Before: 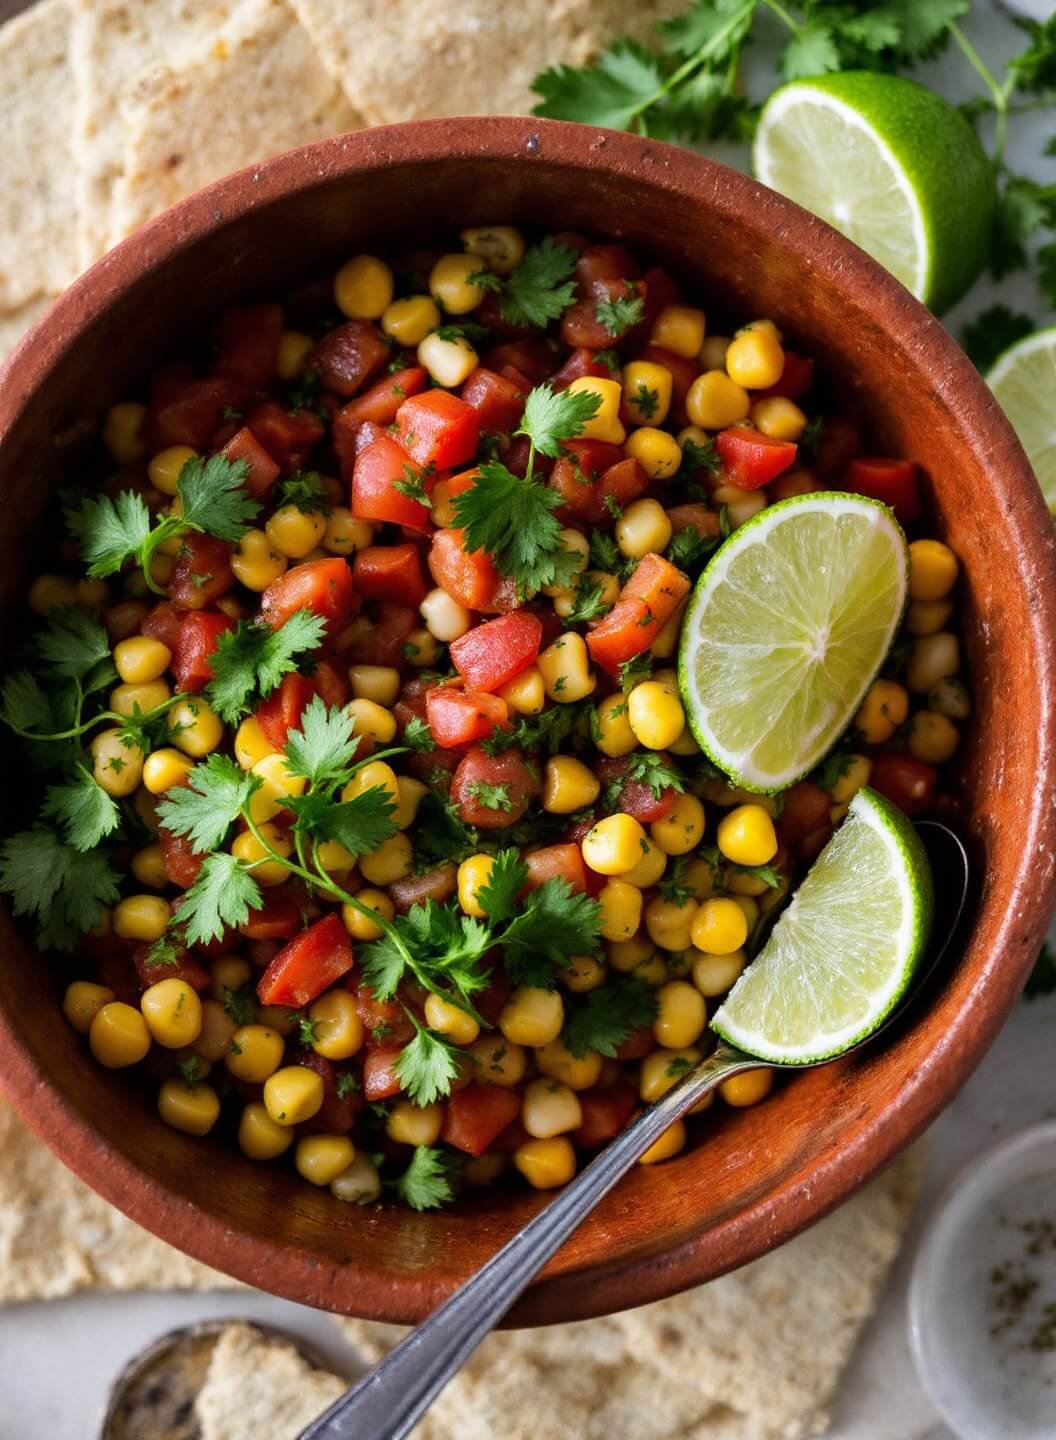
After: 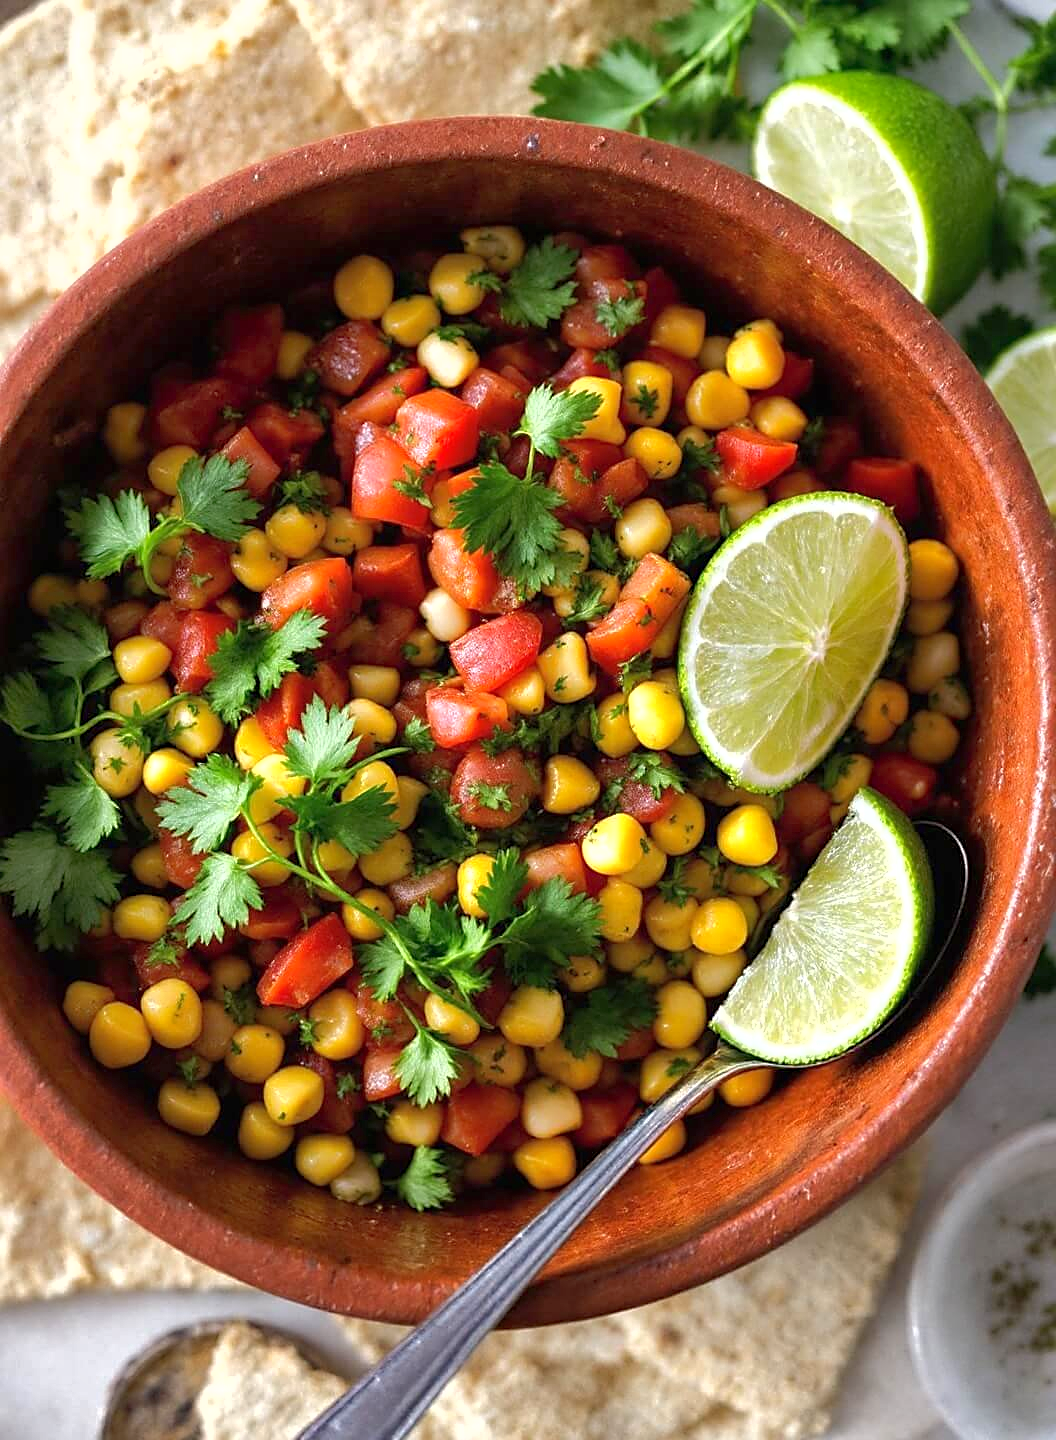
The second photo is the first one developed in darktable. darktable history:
sharpen: on, module defaults
shadows and highlights: highlights color adjustment 0.106%
exposure: black level correction 0, exposure 0.5 EV, compensate highlight preservation false
